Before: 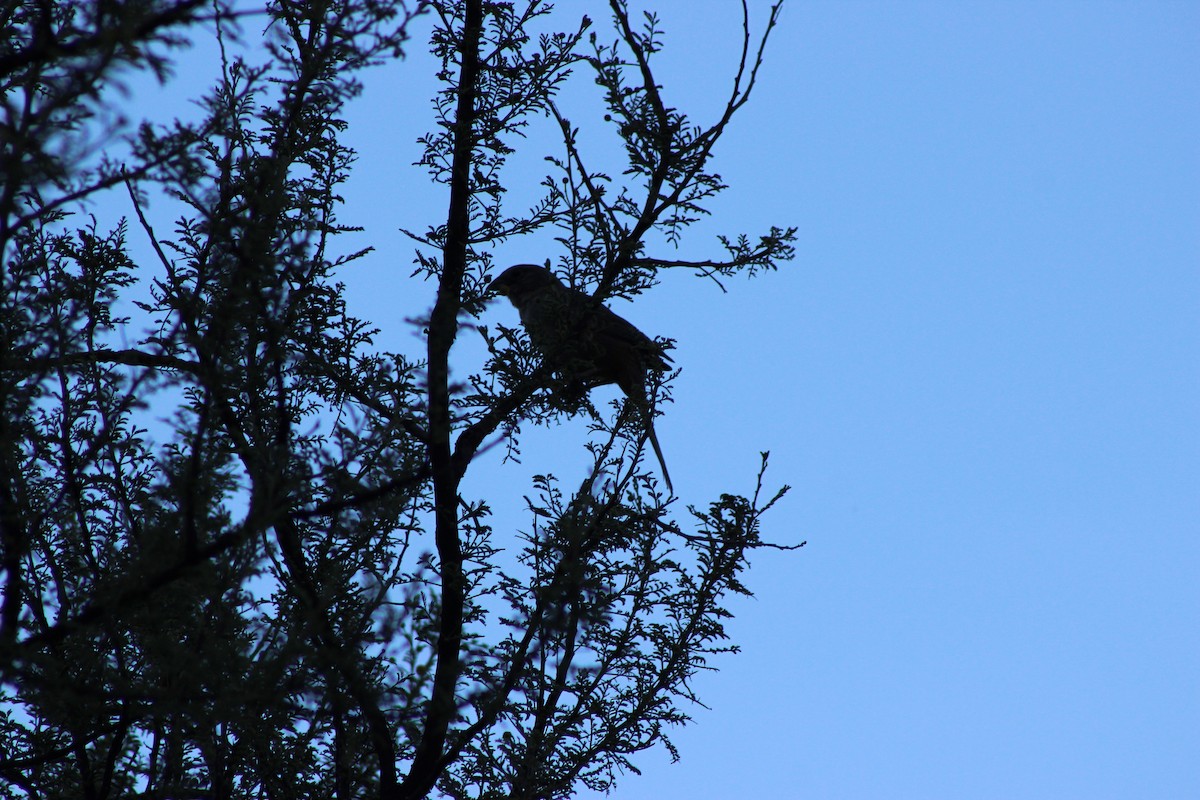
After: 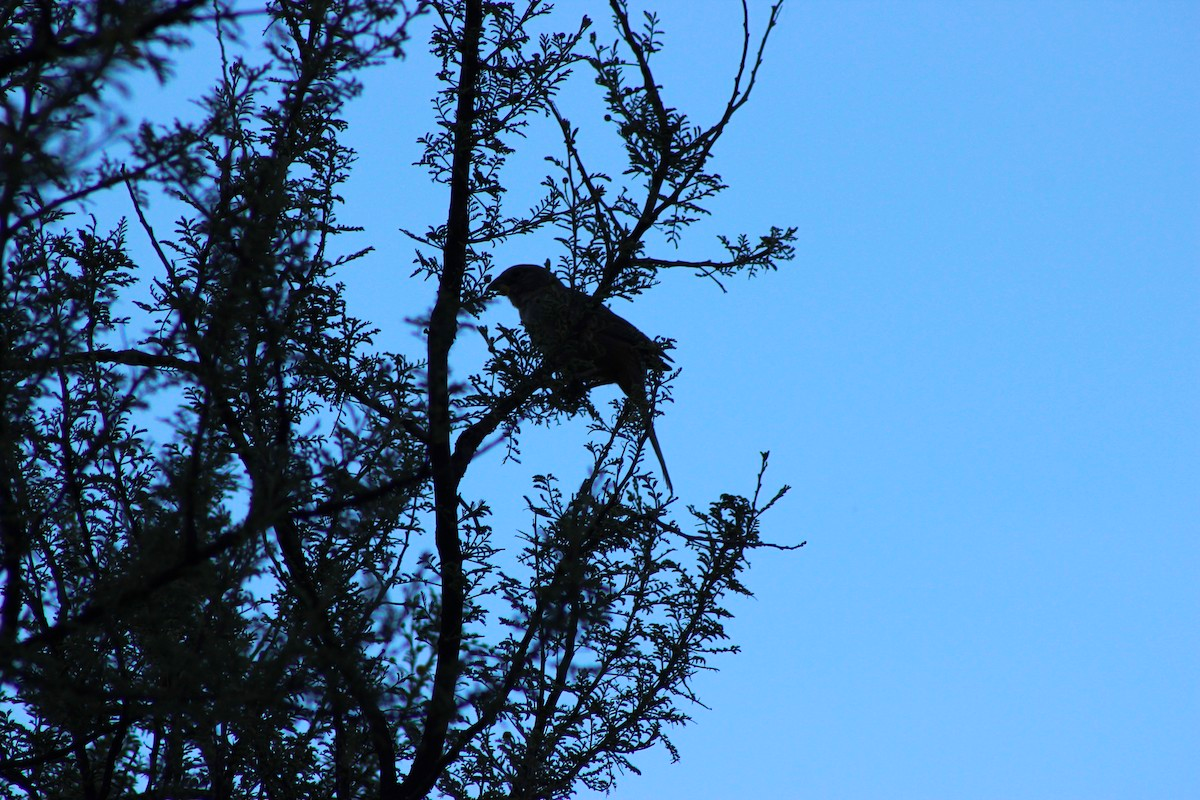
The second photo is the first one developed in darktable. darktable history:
contrast brightness saturation: saturation -0.068
color balance rgb: highlights gain › luminance 6.817%, highlights gain › chroma 1.989%, highlights gain › hue 89.54°, linear chroma grading › global chroma 24.915%, perceptual saturation grading › global saturation 0.821%
